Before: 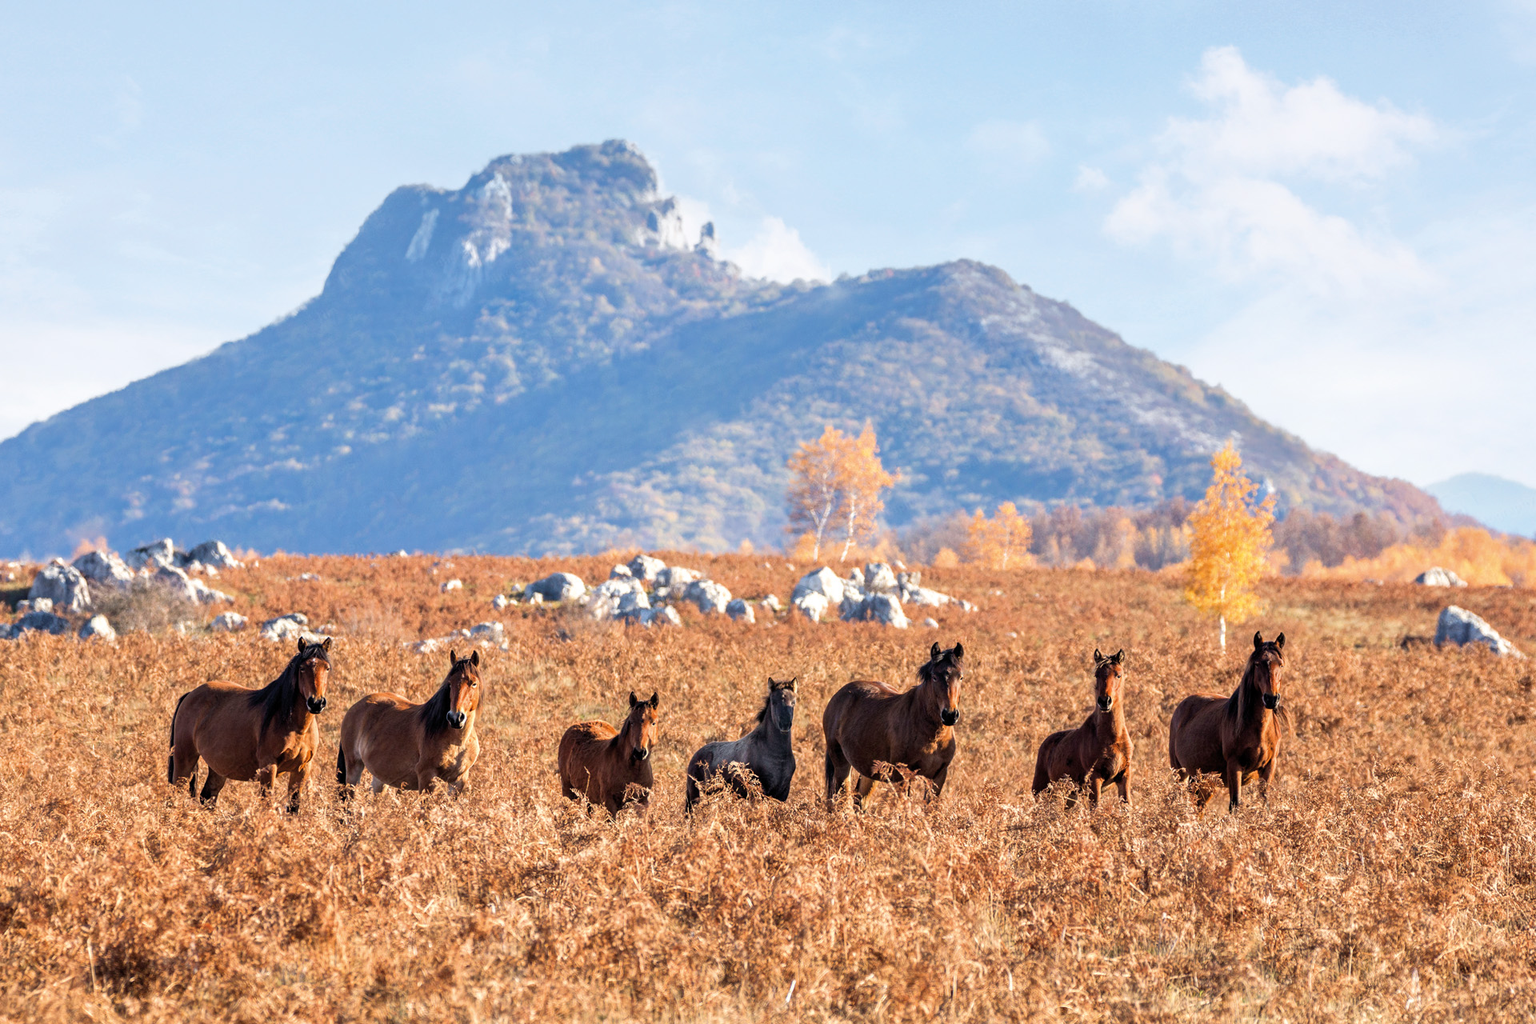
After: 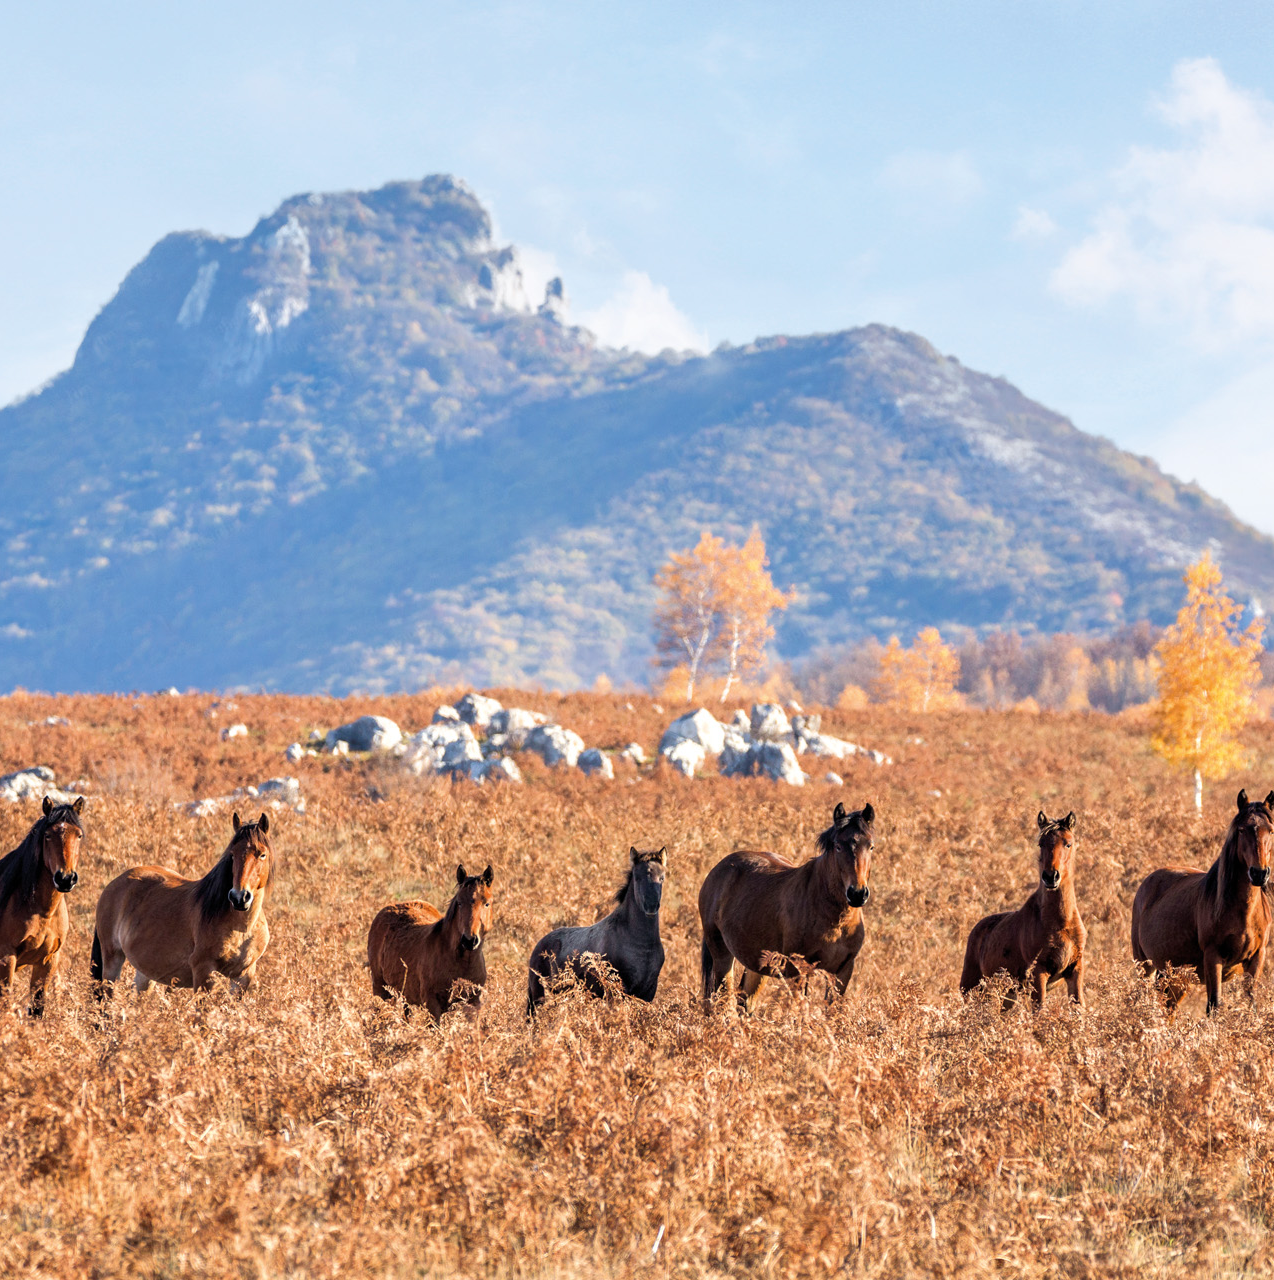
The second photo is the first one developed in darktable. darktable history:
crop: left 17.236%, right 16.394%
